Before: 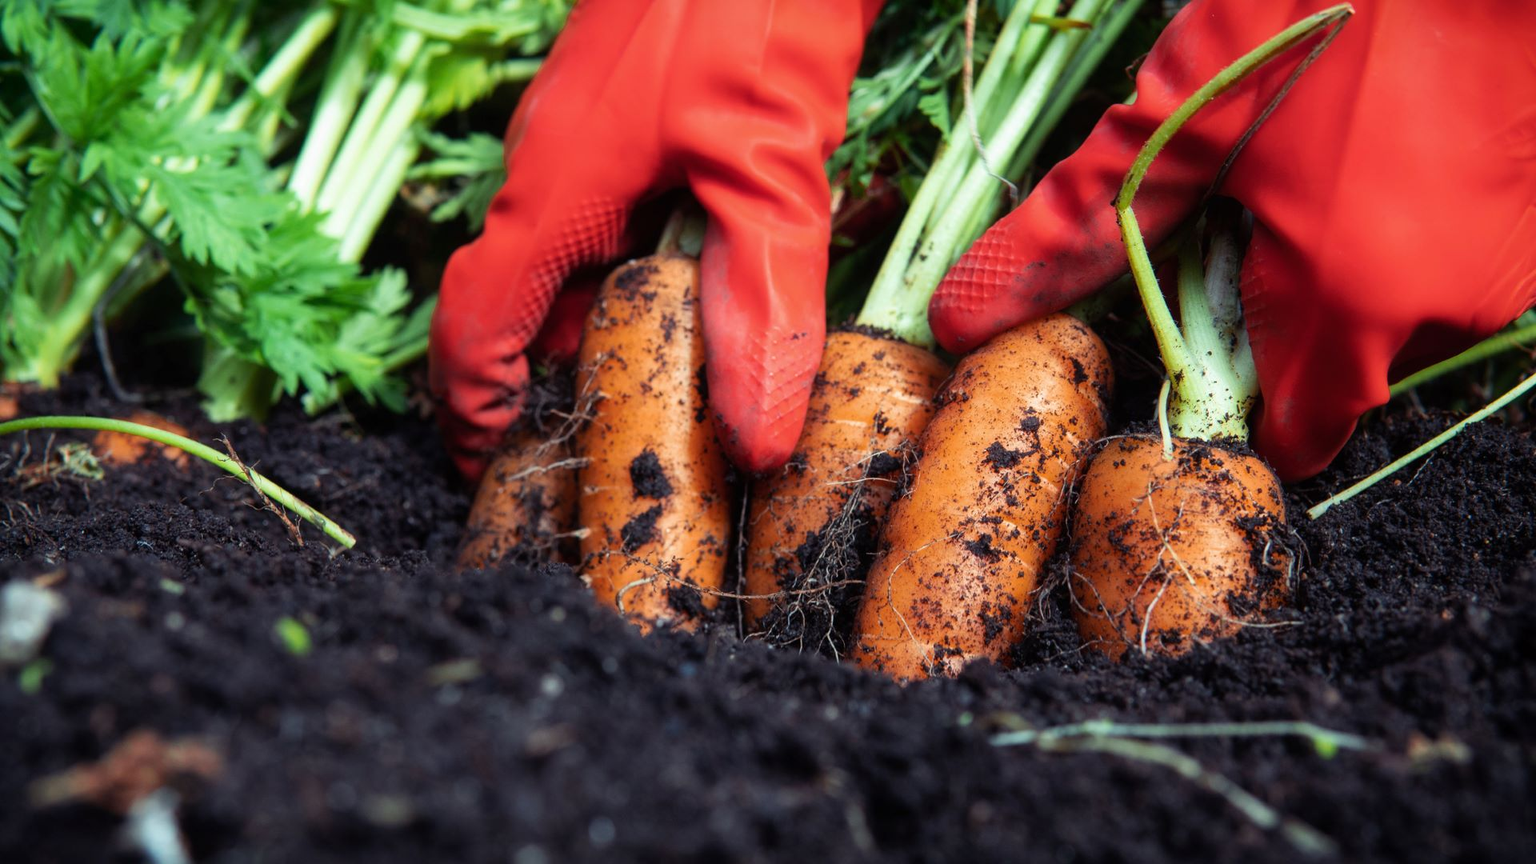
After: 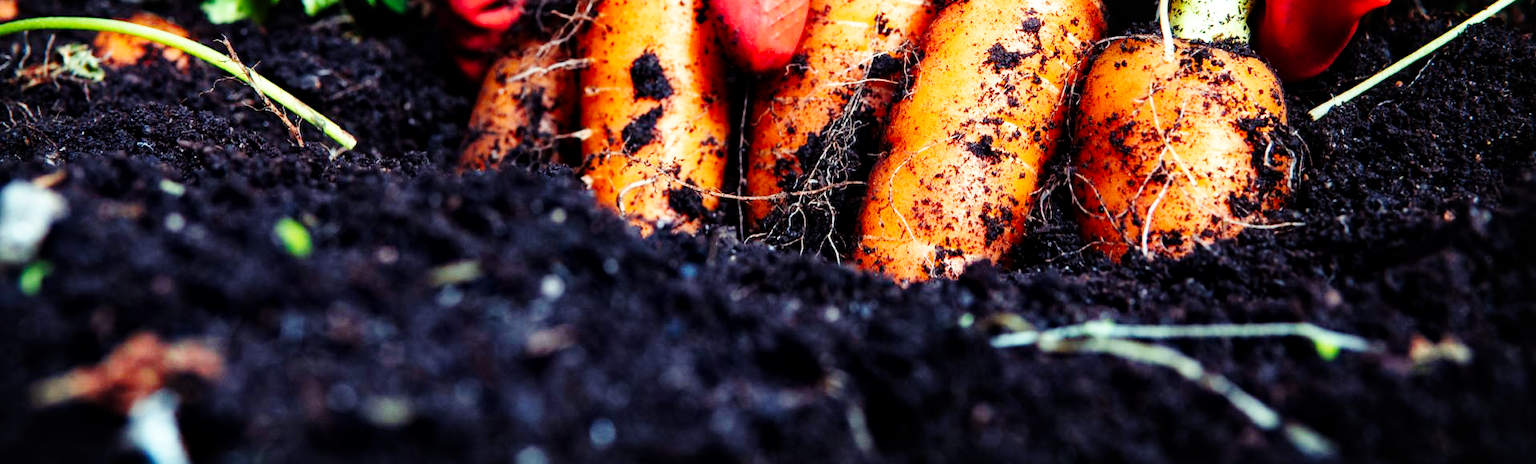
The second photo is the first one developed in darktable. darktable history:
crop and rotate: top 46.236%, right 0.078%
local contrast: mode bilateral grid, contrast 20, coarseness 49, detail 119%, midtone range 0.2
base curve: curves: ch0 [(0, 0) (0, 0) (0.002, 0.001) (0.008, 0.003) (0.019, 0.011) (0.037, 0.037) (0.064, 0.11) (0.102, 0.232) (0.152, 0.379) (0.216, 0.524) (0.296, 0.665) (0.394, 0.789) (0.512, 0.881) (0.651, 0.945) (0.813, 0.986) (1, 1)], preserve colors none
haze removal: compatibility mode true, adaptive false
